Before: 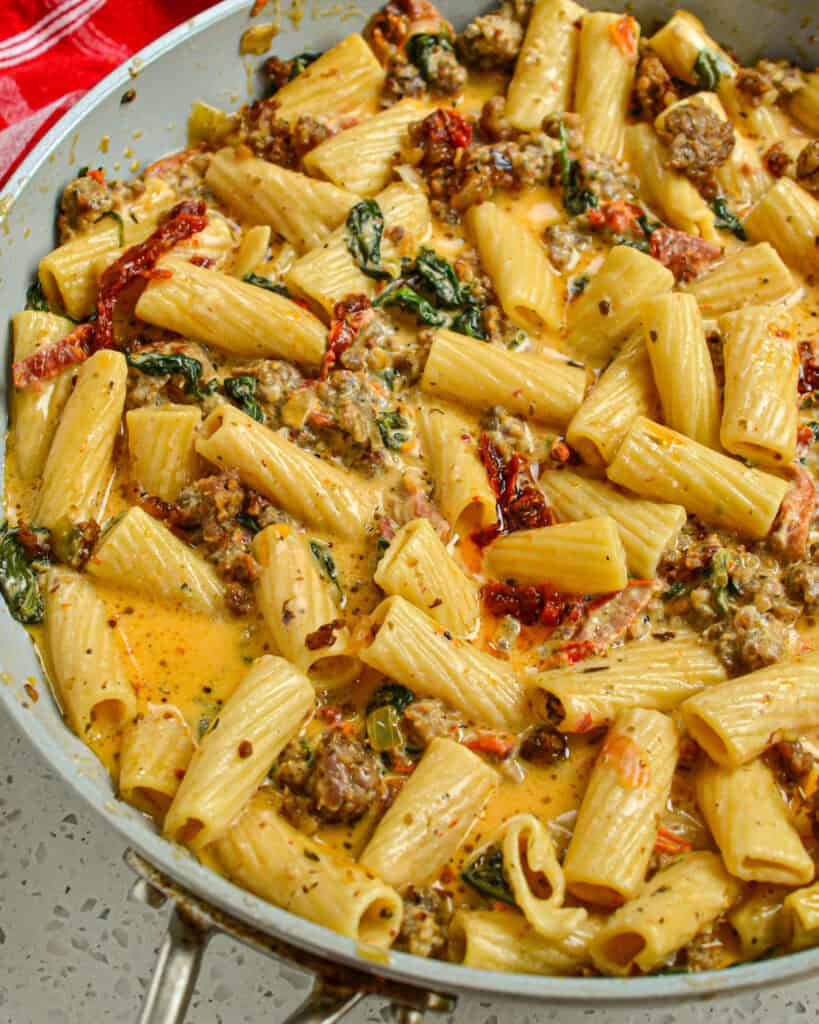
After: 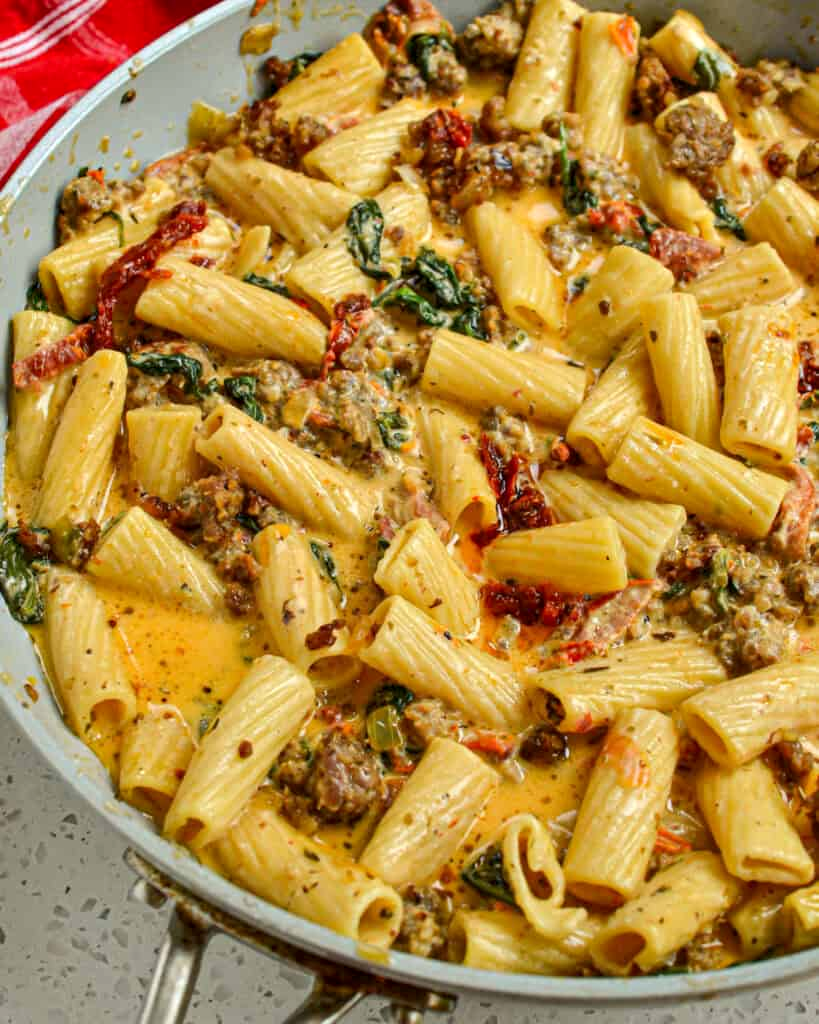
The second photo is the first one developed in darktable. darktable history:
contrast equalizer: octaves 7, y [[0.6 ×6], [0.55 ×6], [0 ×6], [0 ×6], [0 ×6]], mix 0.131
